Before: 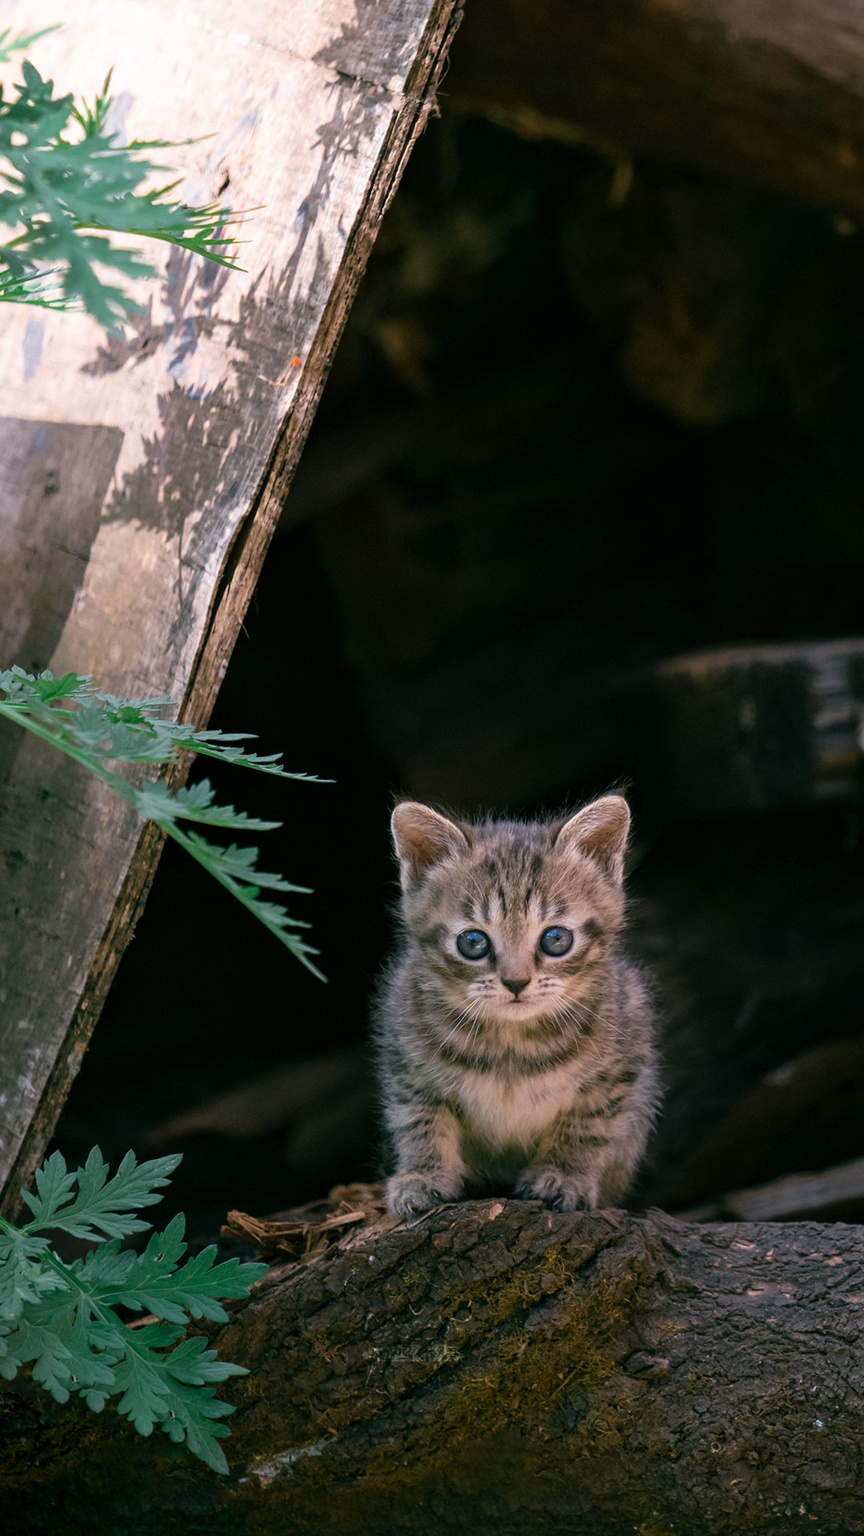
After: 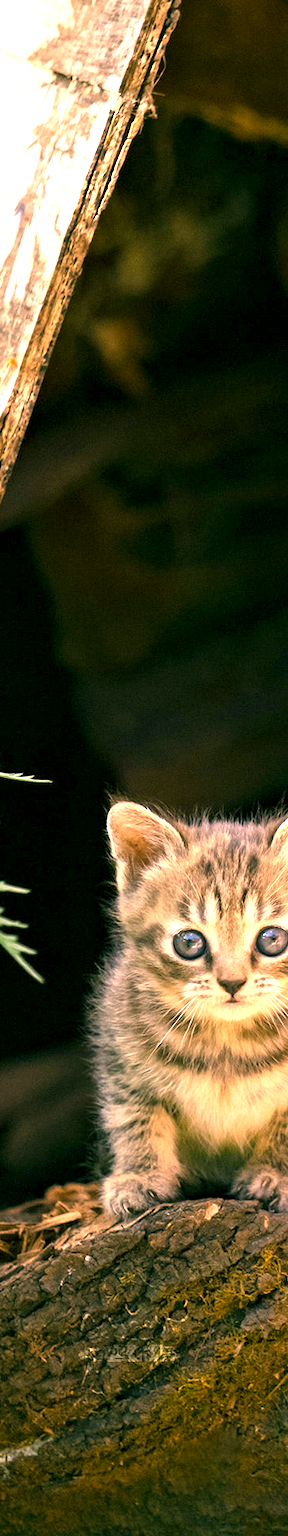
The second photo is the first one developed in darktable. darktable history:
exposure: black level correction 0.001, exposure 1.721 EV, compensate highlight preservation false
color correction: highlights a* 14.98, highlights b* 31.98
crop: left 32.944%, right 33.644%
